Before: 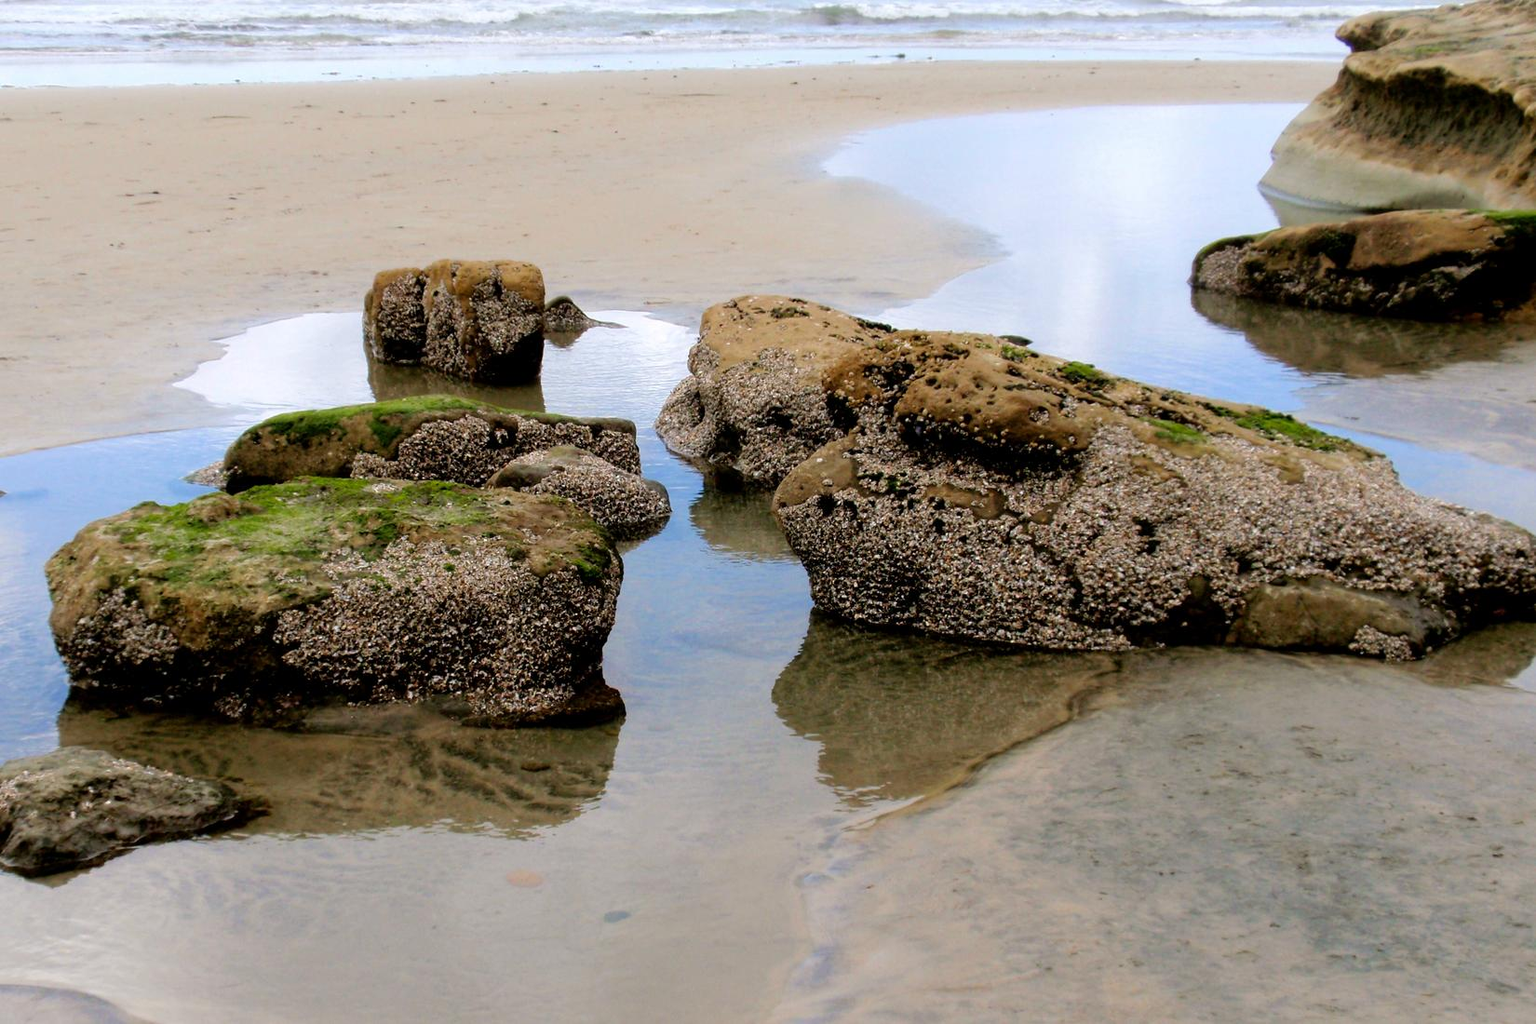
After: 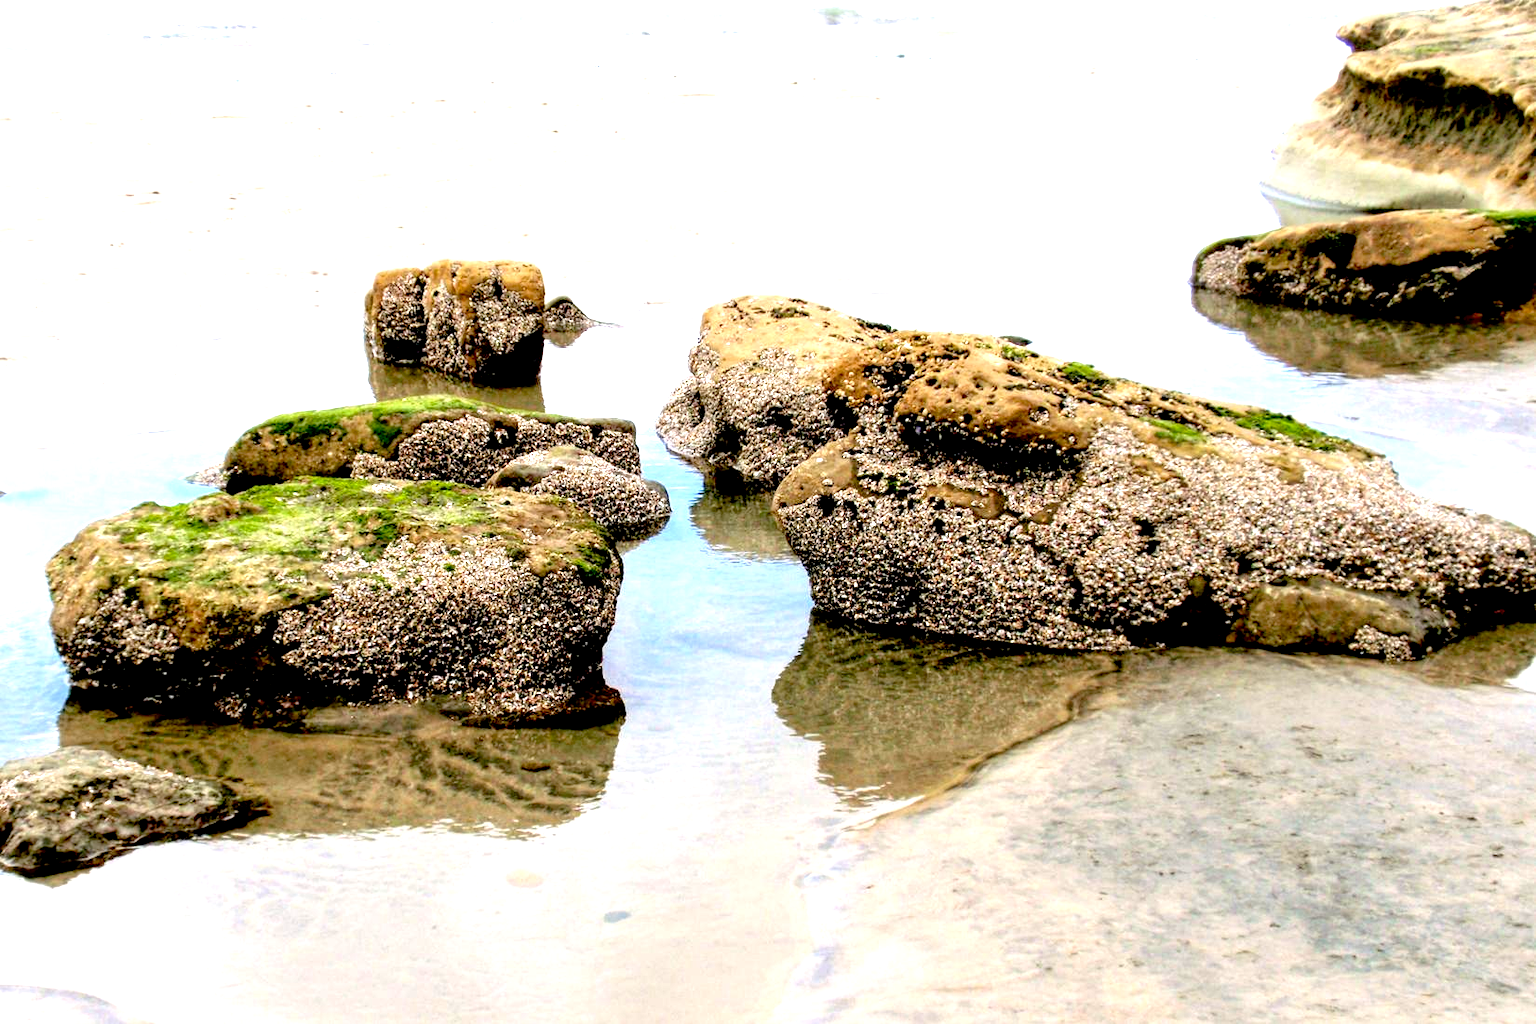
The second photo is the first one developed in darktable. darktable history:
local contrast: on, module defaults
exposure: black level correction 0.009, exposure 1.422 EV, compensate highlight preservation false
